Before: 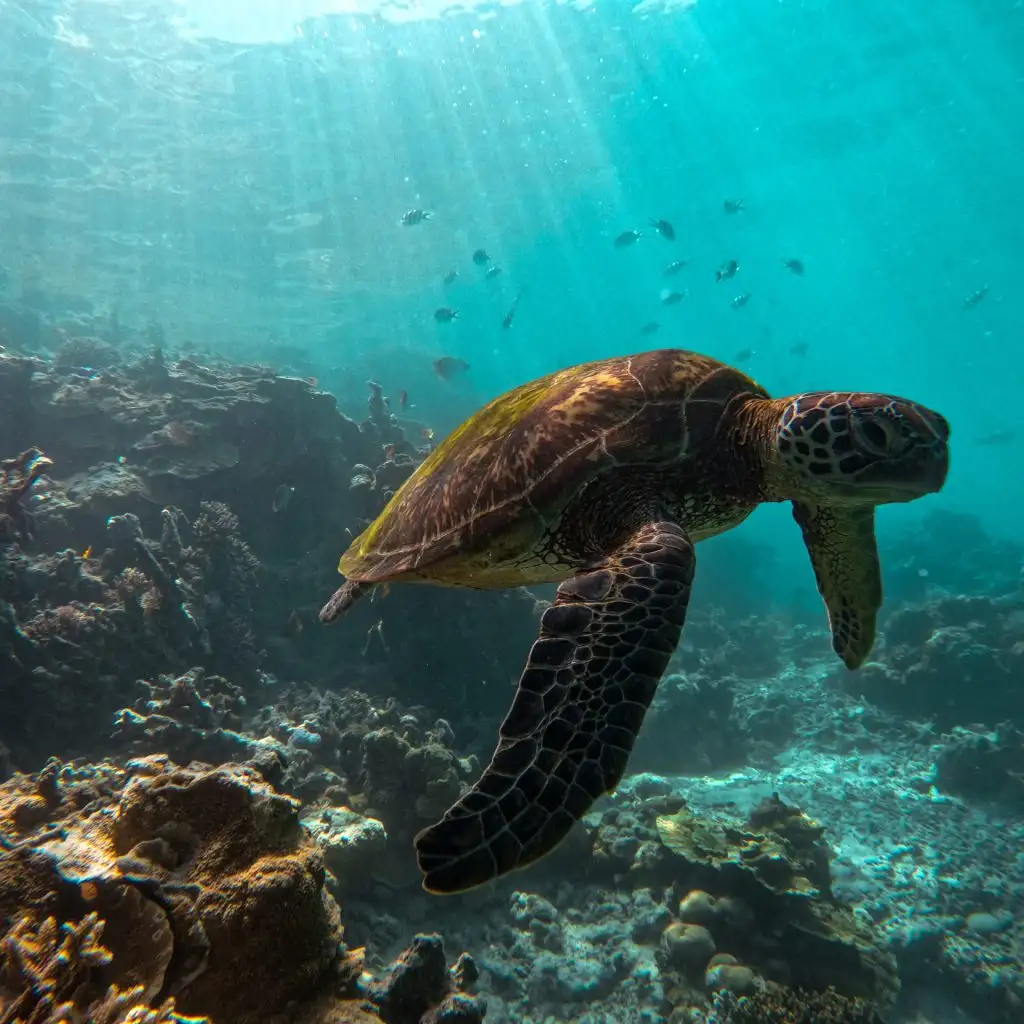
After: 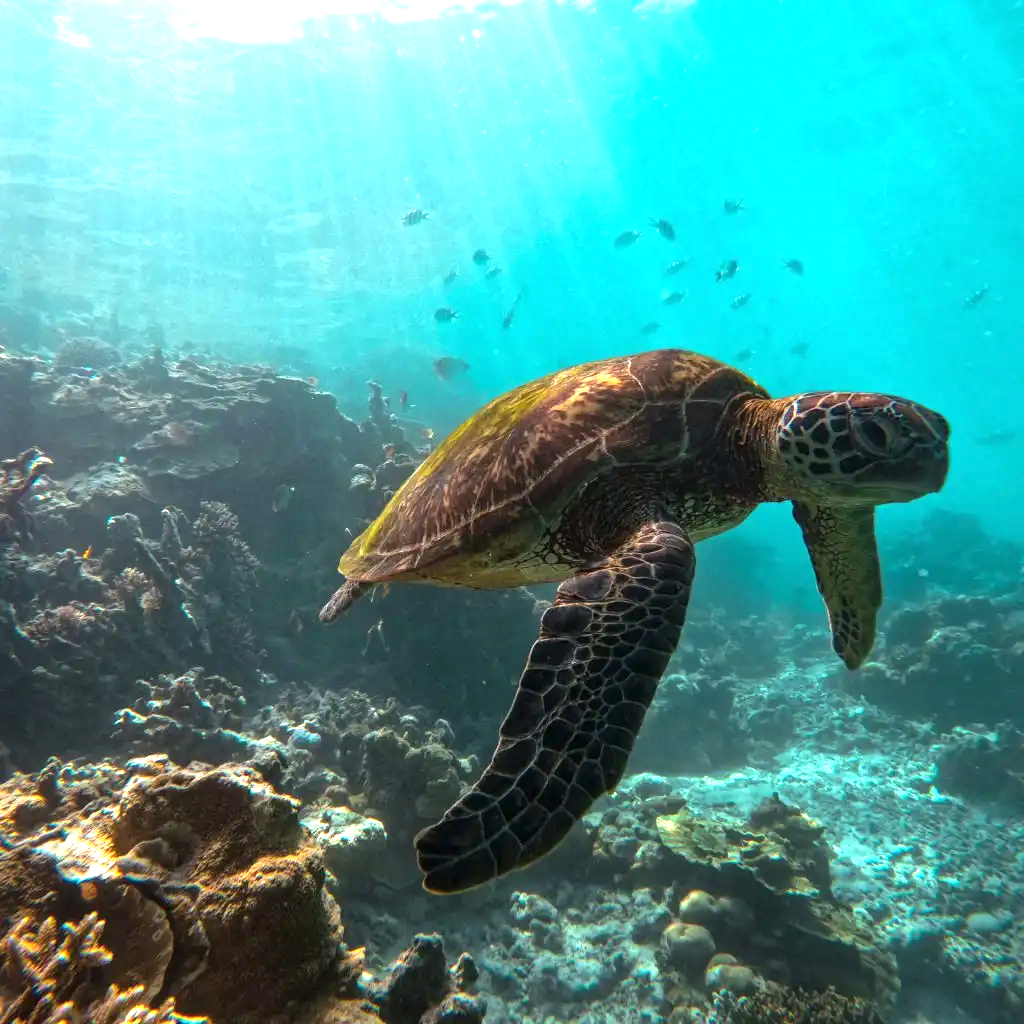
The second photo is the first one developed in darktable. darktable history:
exposure: black level correction 0, exposure 0.899 EV, compensate exposure bias true, compensate highlight preservation false
